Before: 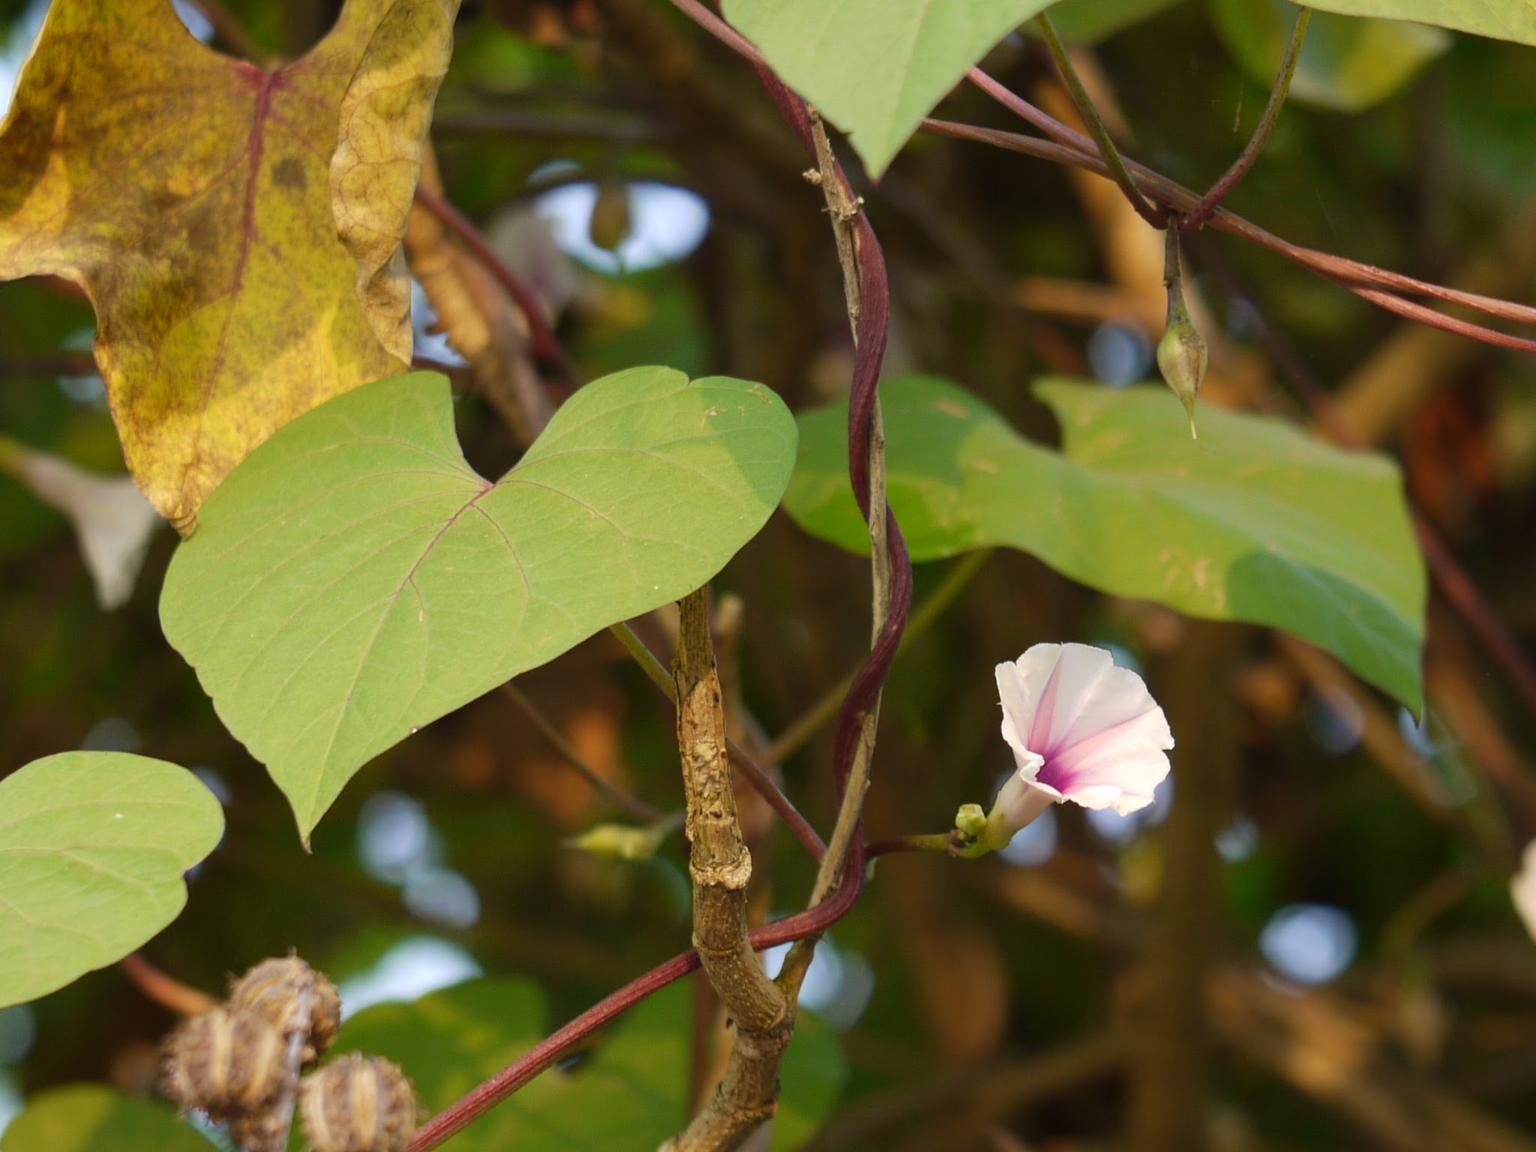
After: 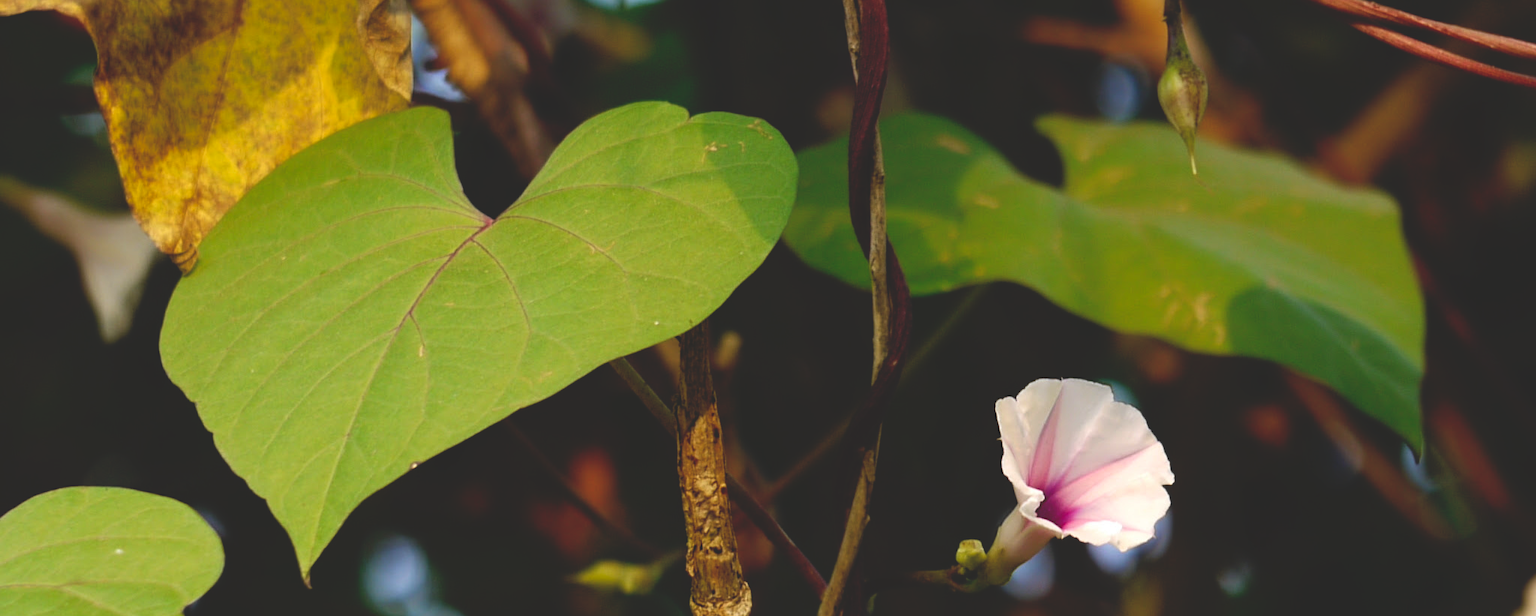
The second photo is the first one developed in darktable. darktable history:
crop and rotate: top 23.043%, bottom 23.437%
base curve: curves: ch0 [(0, 0.02) (0.083, 0.036) (1, 1)], preserve colors none
